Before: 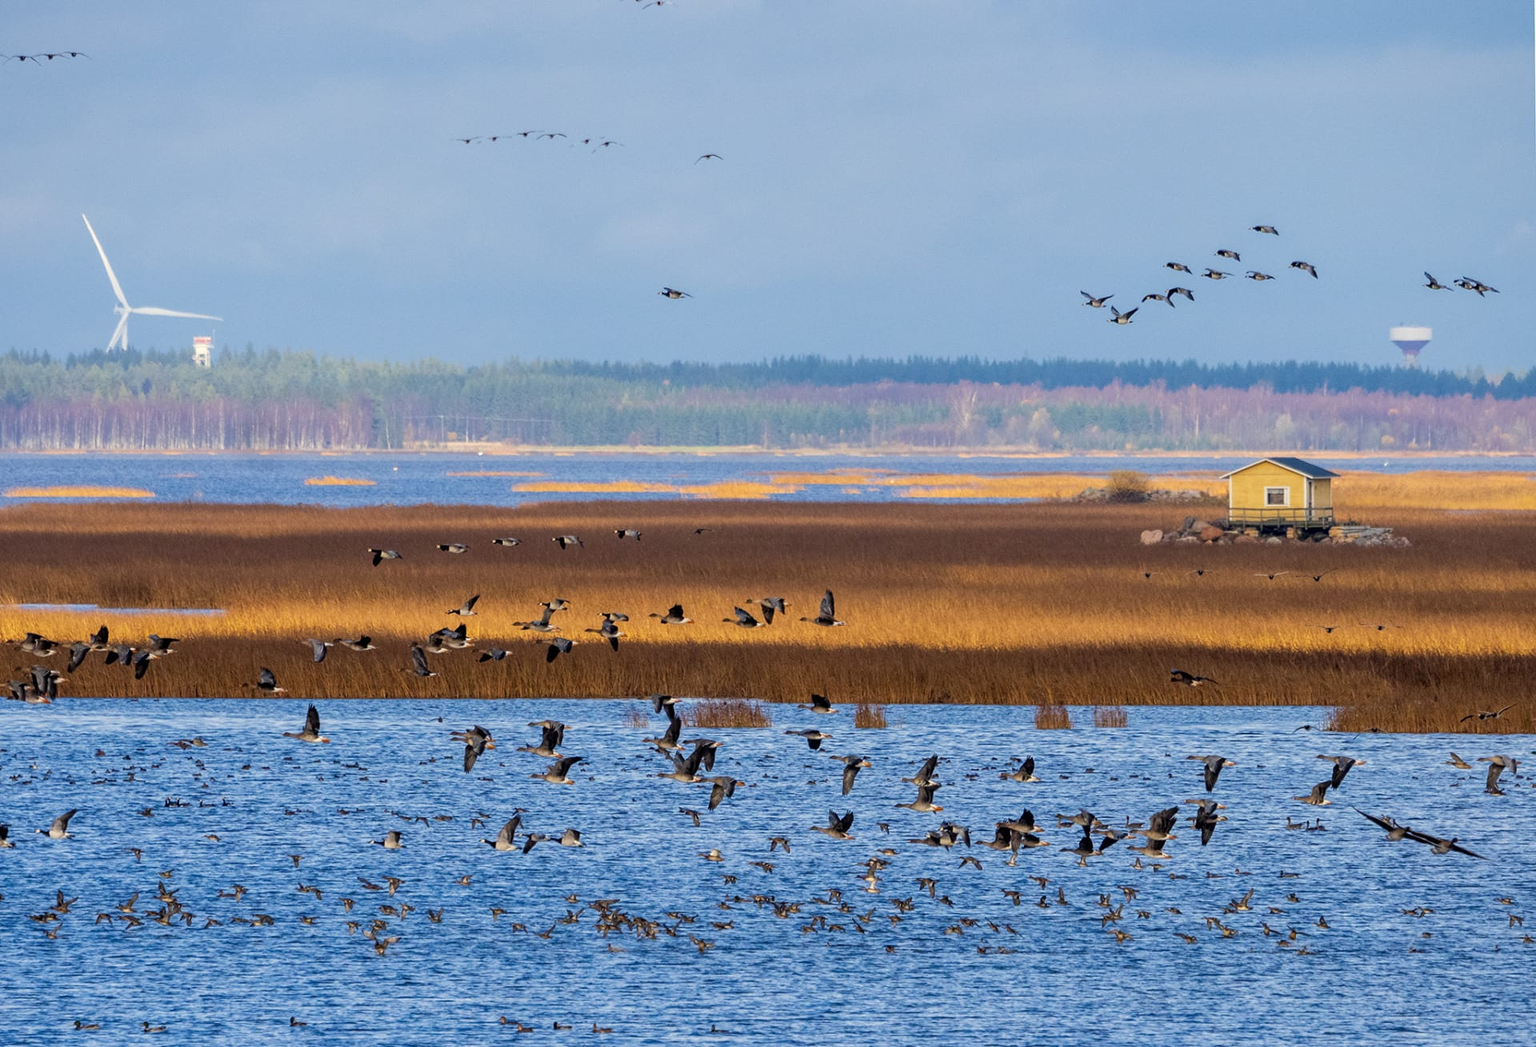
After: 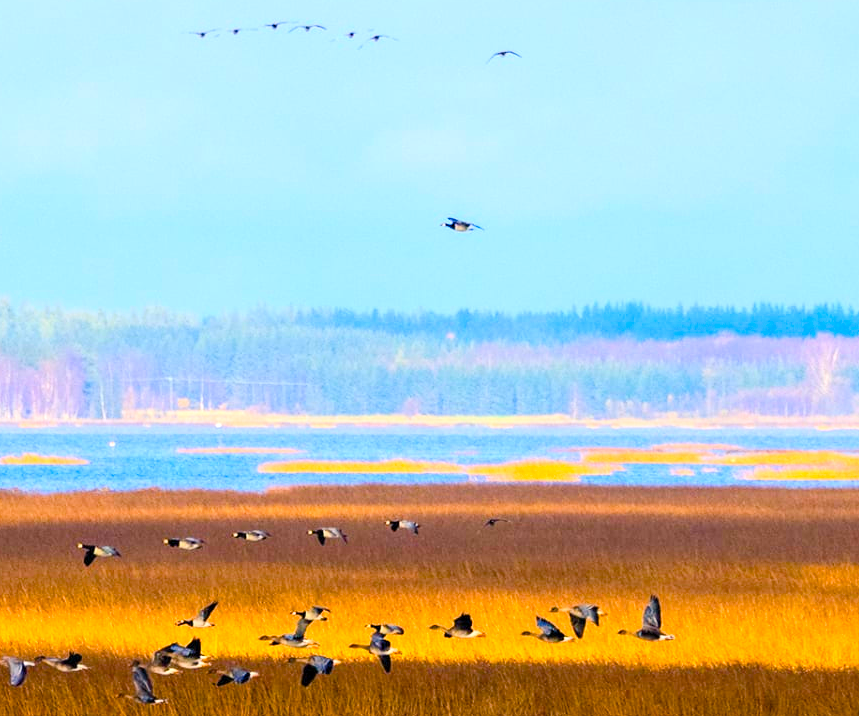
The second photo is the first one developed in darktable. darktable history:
contrast brightness saturation: contrast 0.2, brightness 0.162, saturation 0.218
exposure: exposure 0.603 EV, compensate exposure bias true, compensate highlight preservation false
color balance rgb: shadows lift › chroma 5.683%, shadows lift › hue 237.14°, linear chroma grading › global chroma 9.406%, perceptual saturation grading › global saturation 35%, perceptual saturation grading › highlights -29.801%, perceptual saturation grading › shadows 34.597%, global vibrance 20%
crop: left 19.911%, top 10.87%, right 35.323%, bottom 34.418%
